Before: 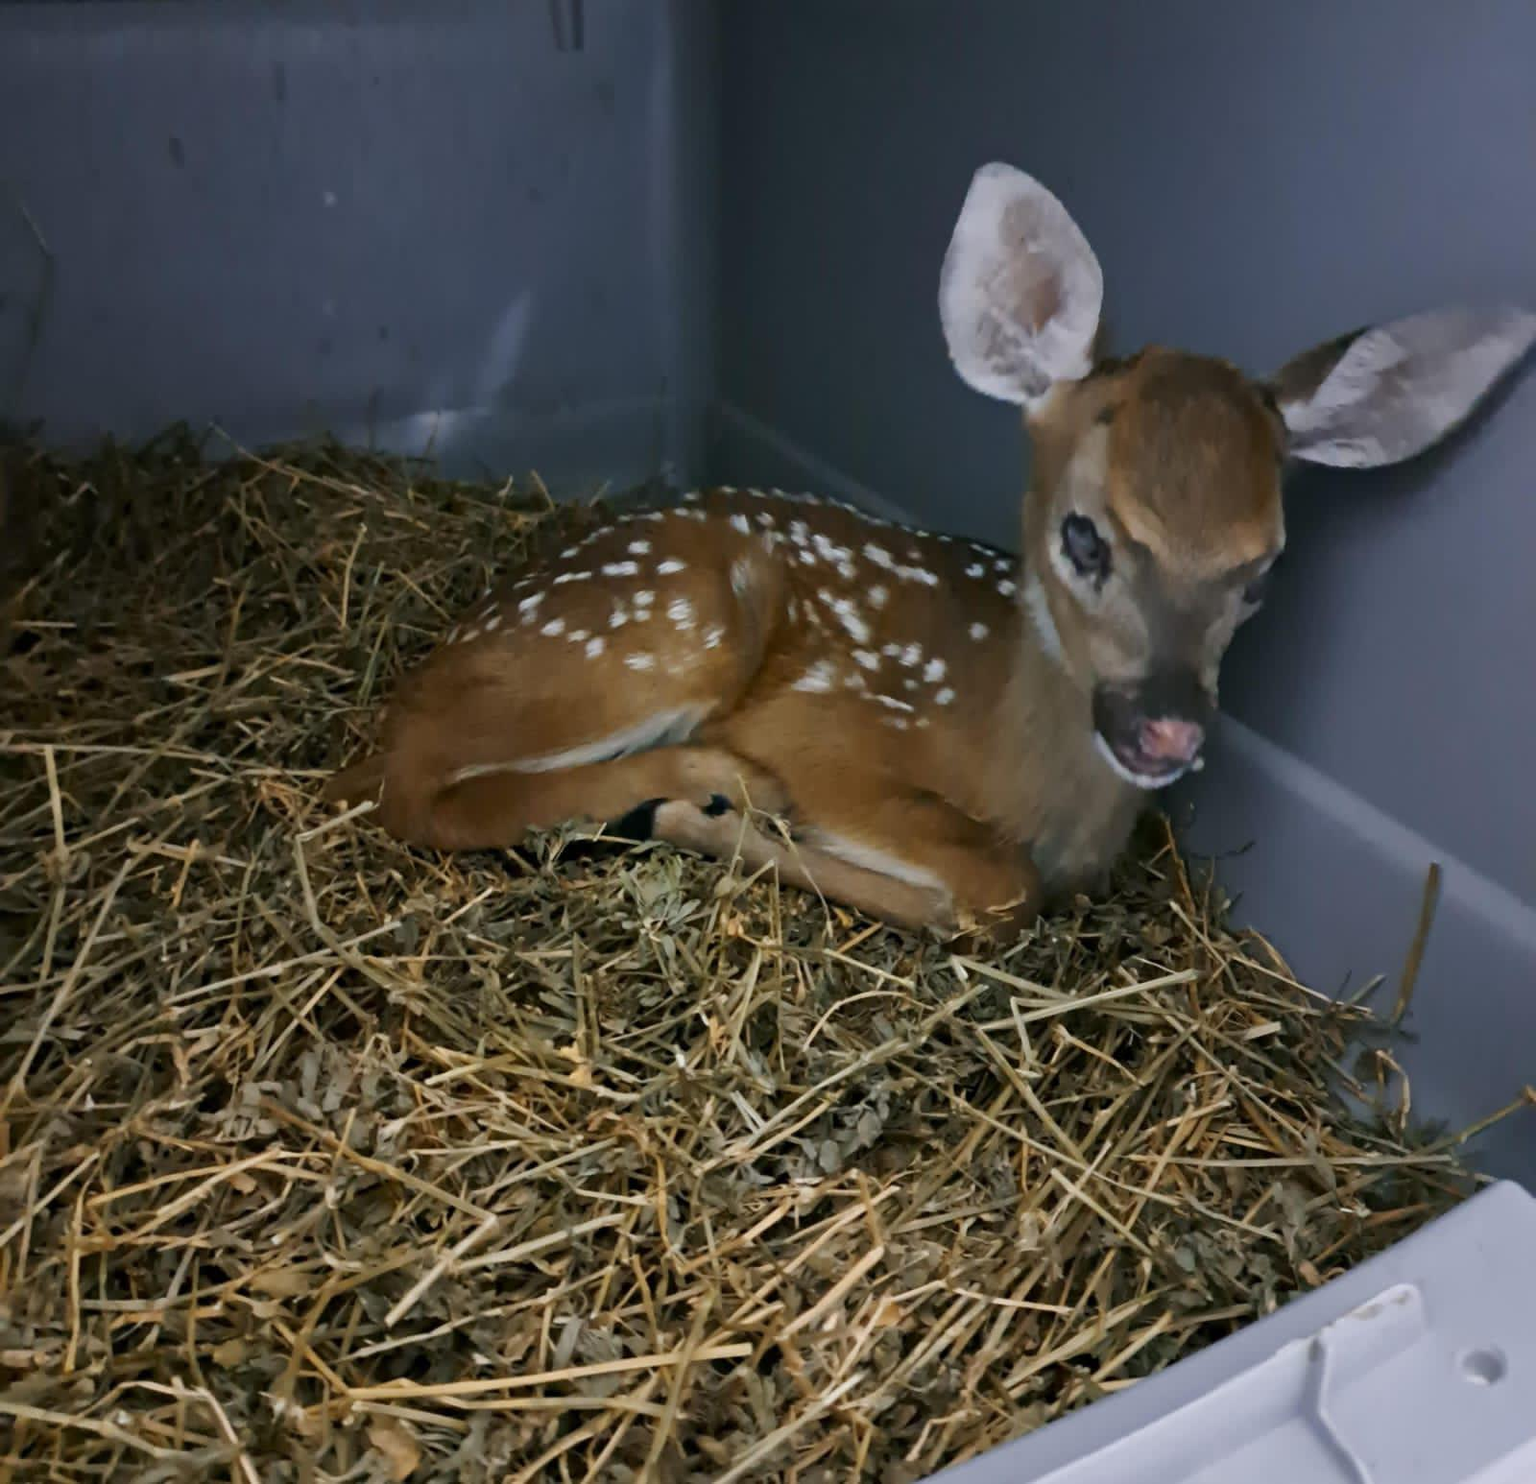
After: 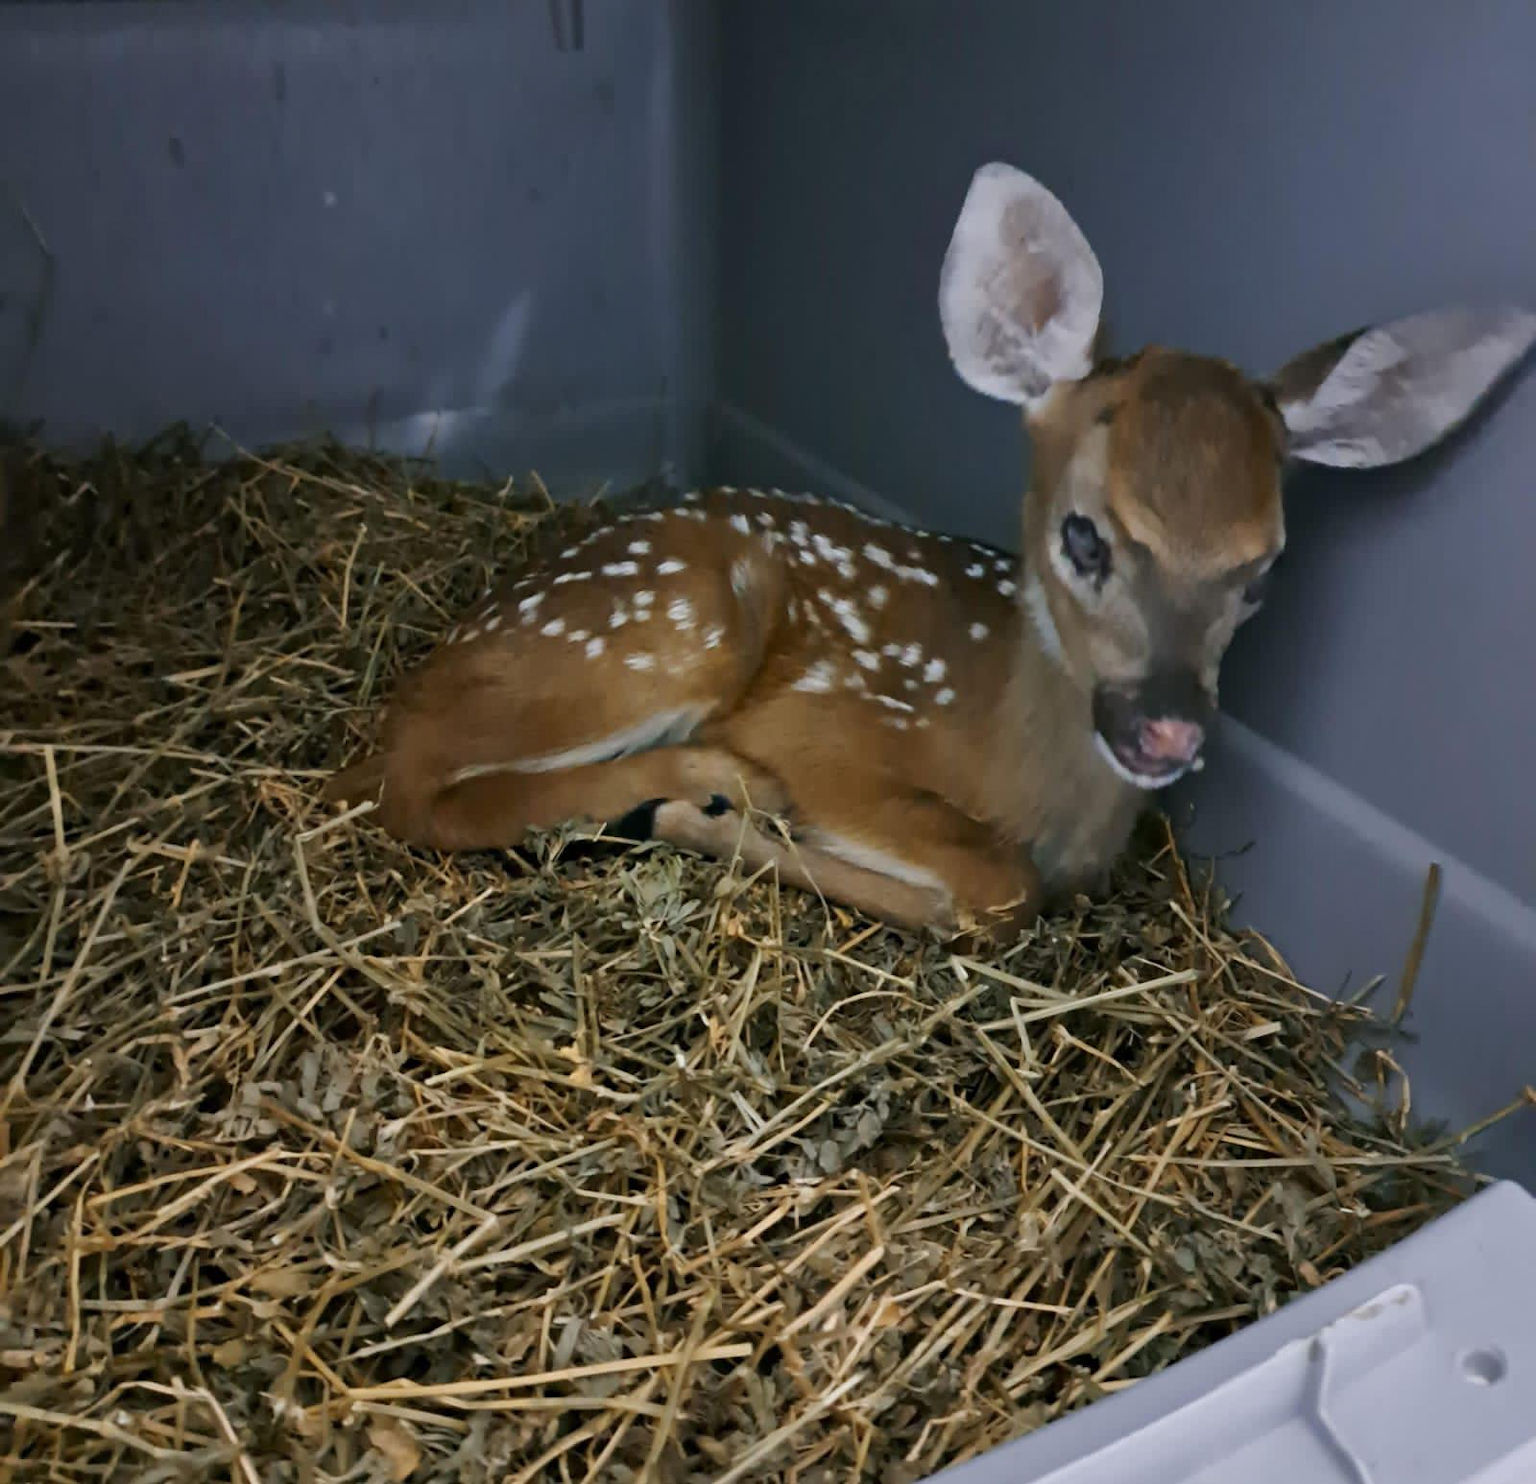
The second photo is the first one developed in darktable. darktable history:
shadows and highlights: shadows 20.81, highlights -36, soften with gaussian
